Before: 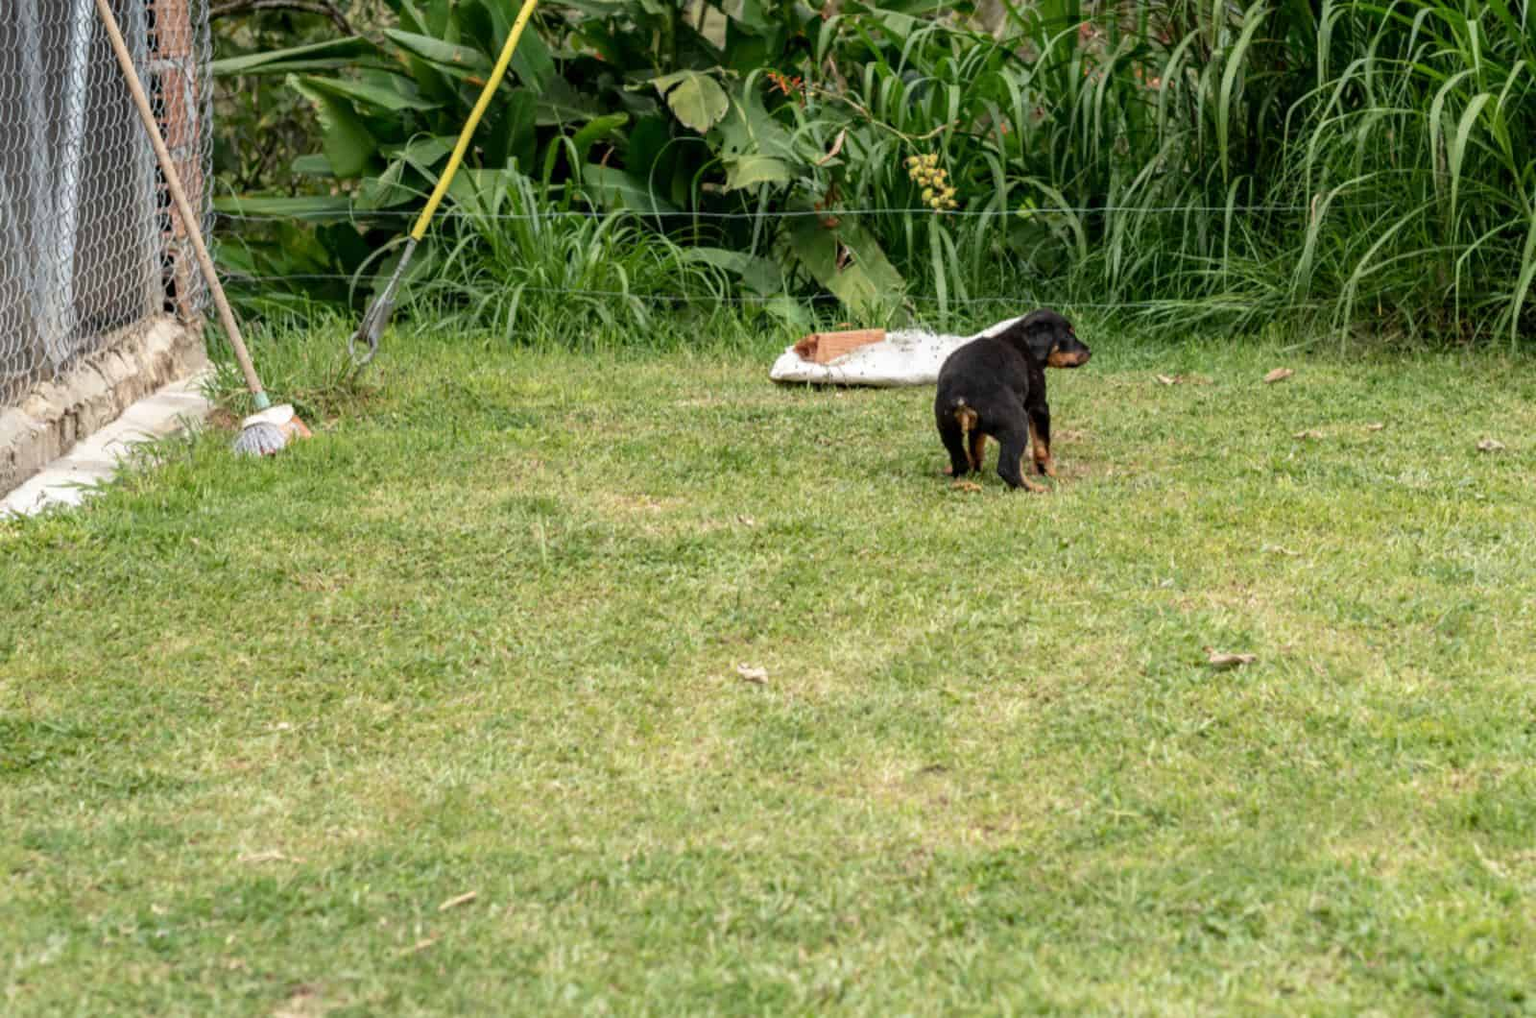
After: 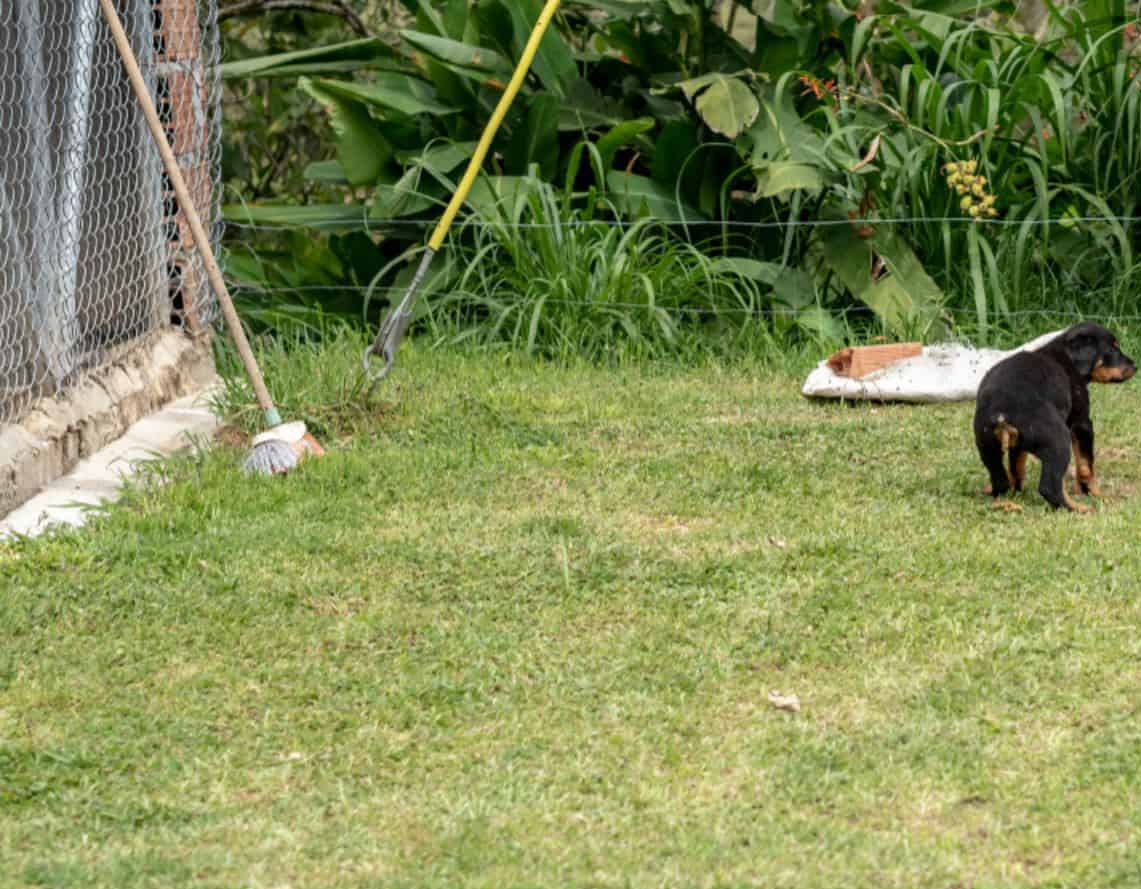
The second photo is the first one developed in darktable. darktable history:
crop: right 28.632%, bottom 16.105%
